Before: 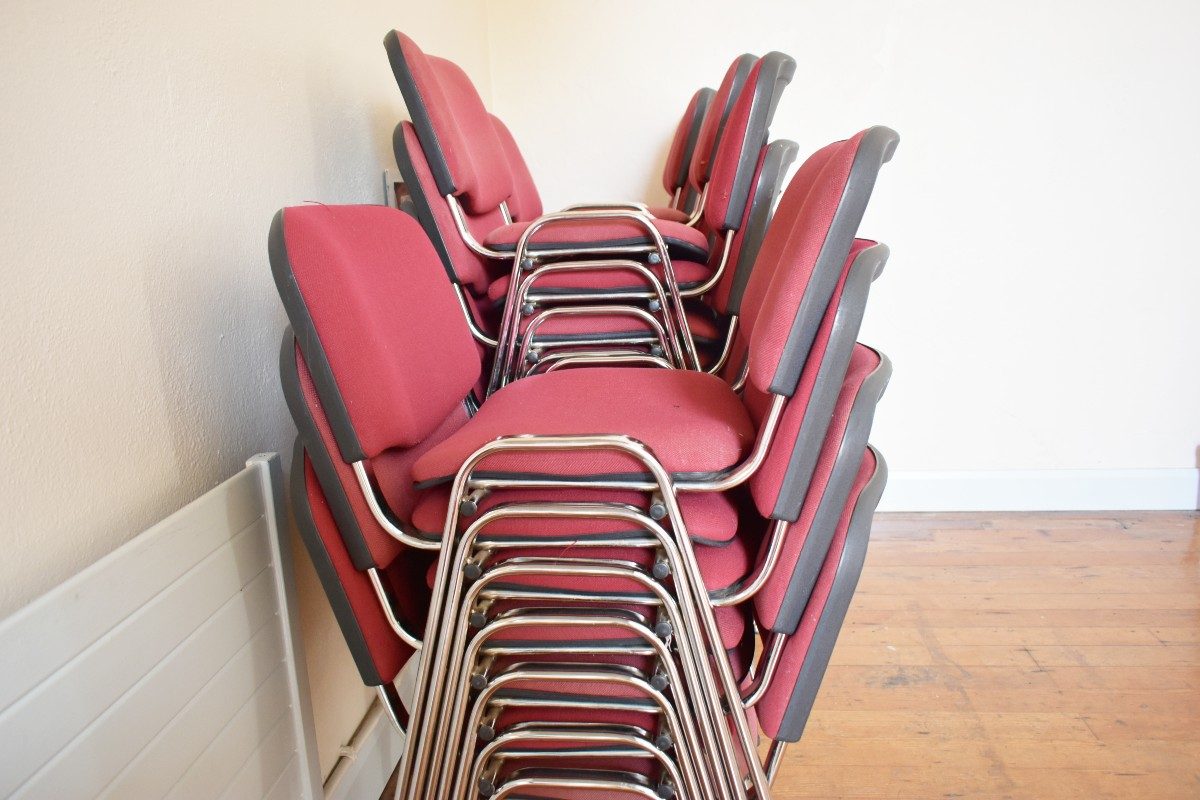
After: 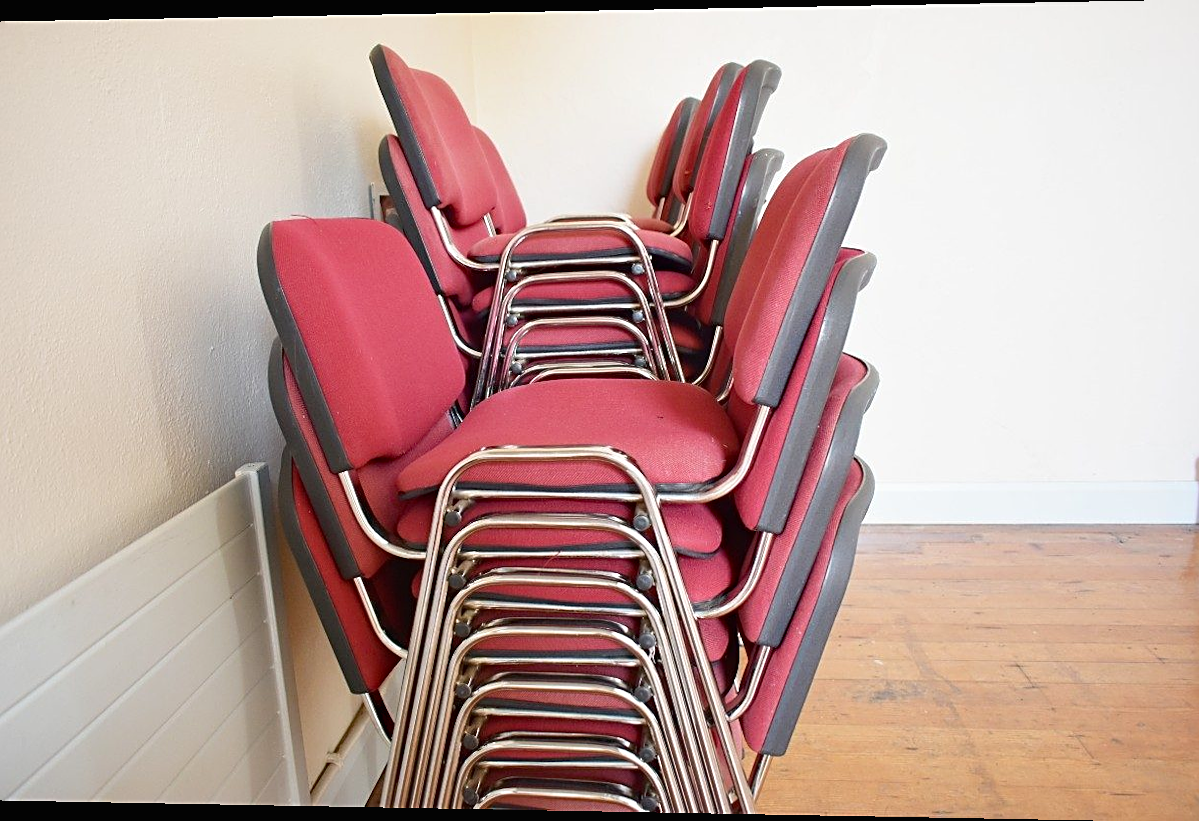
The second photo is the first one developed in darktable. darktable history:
rotate and perspective: lens shift (horizontal) -0.055, automatic cropping off
white balance: emerald 1
contrast brightness saturation: contrast -0.02, brightness -0.01, saturation 0.03
sharpen: on, module defaults
haze removal: compatibility mode true, adaptive false
